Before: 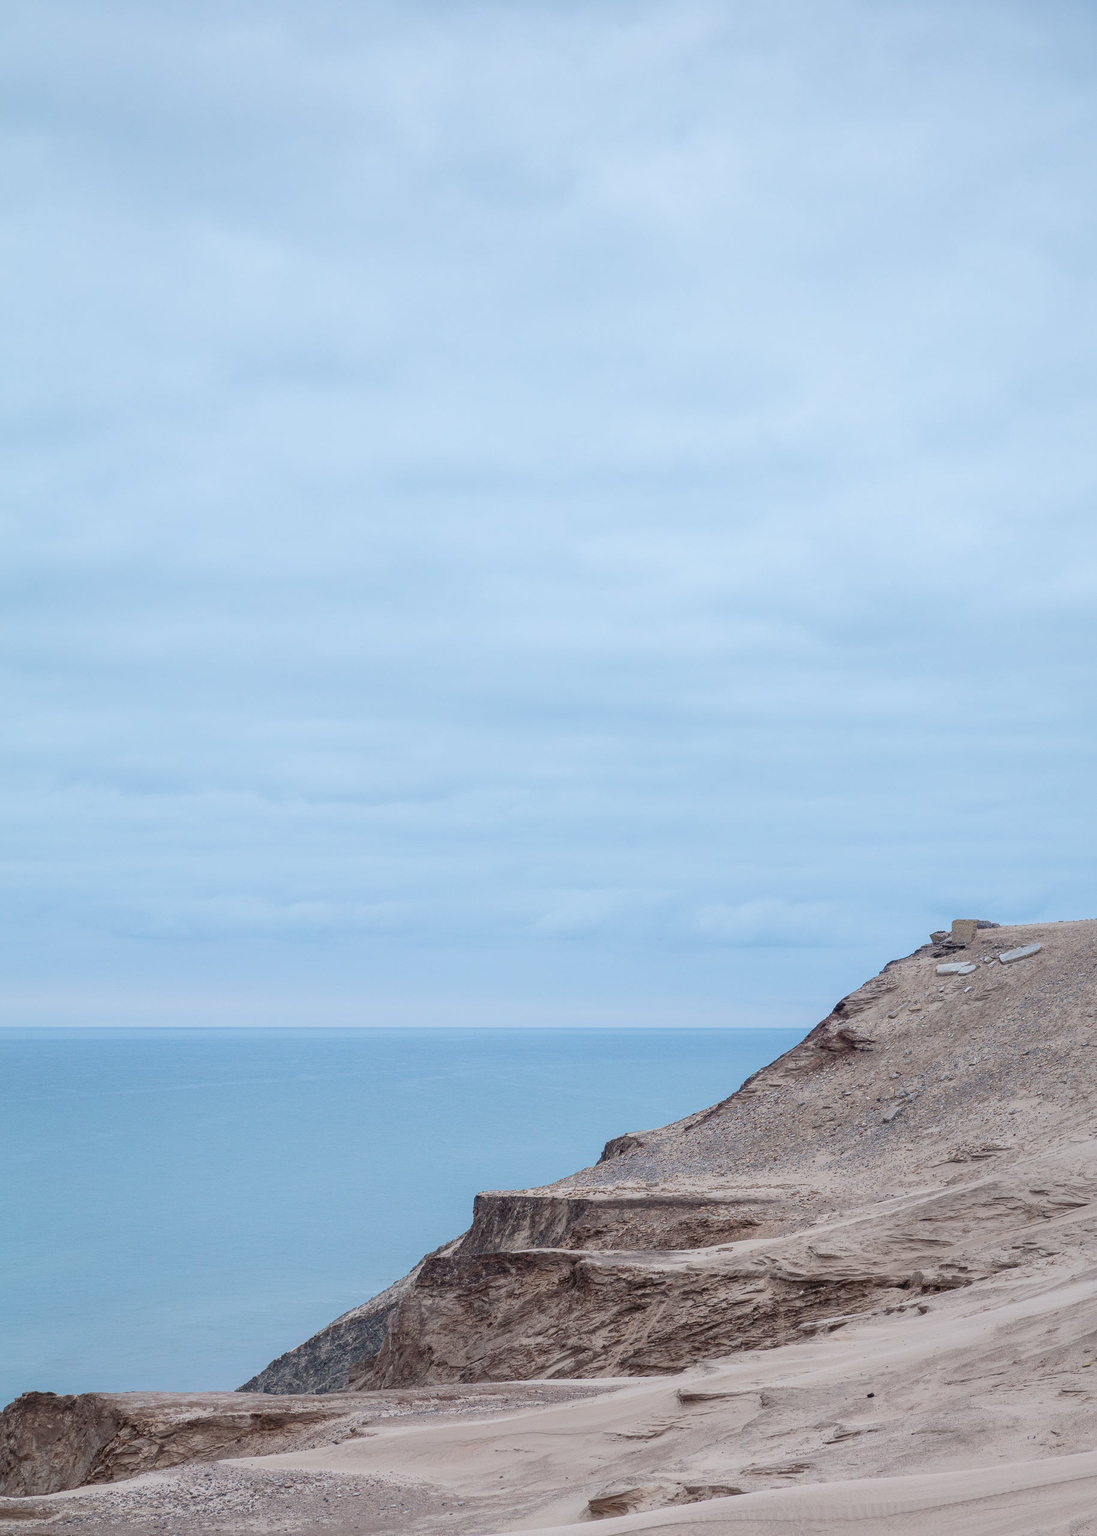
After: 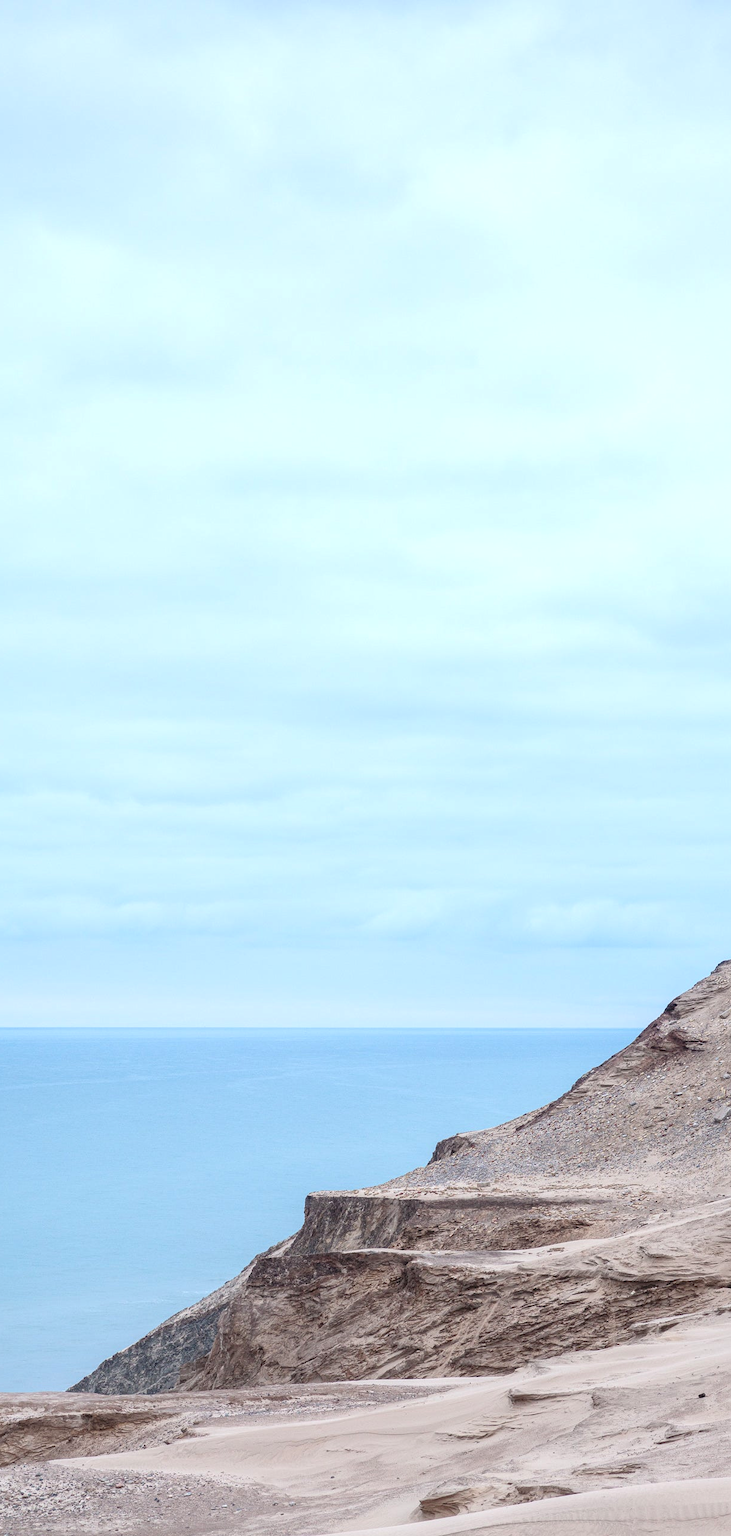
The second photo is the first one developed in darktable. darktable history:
exposure: black level correction -0.002, exposure 0.54 EV, compensate highlight preservation false
crop: left 15.419%, right 17.914%
